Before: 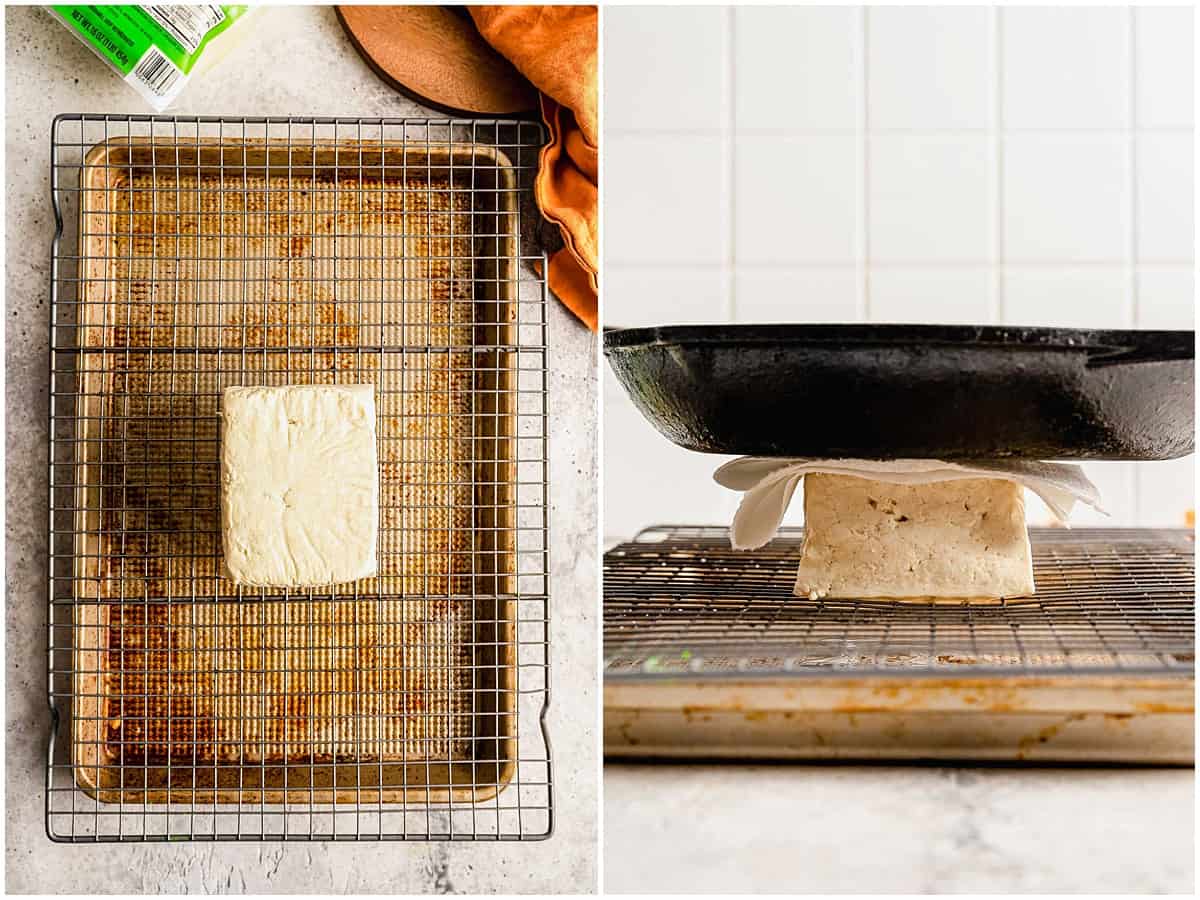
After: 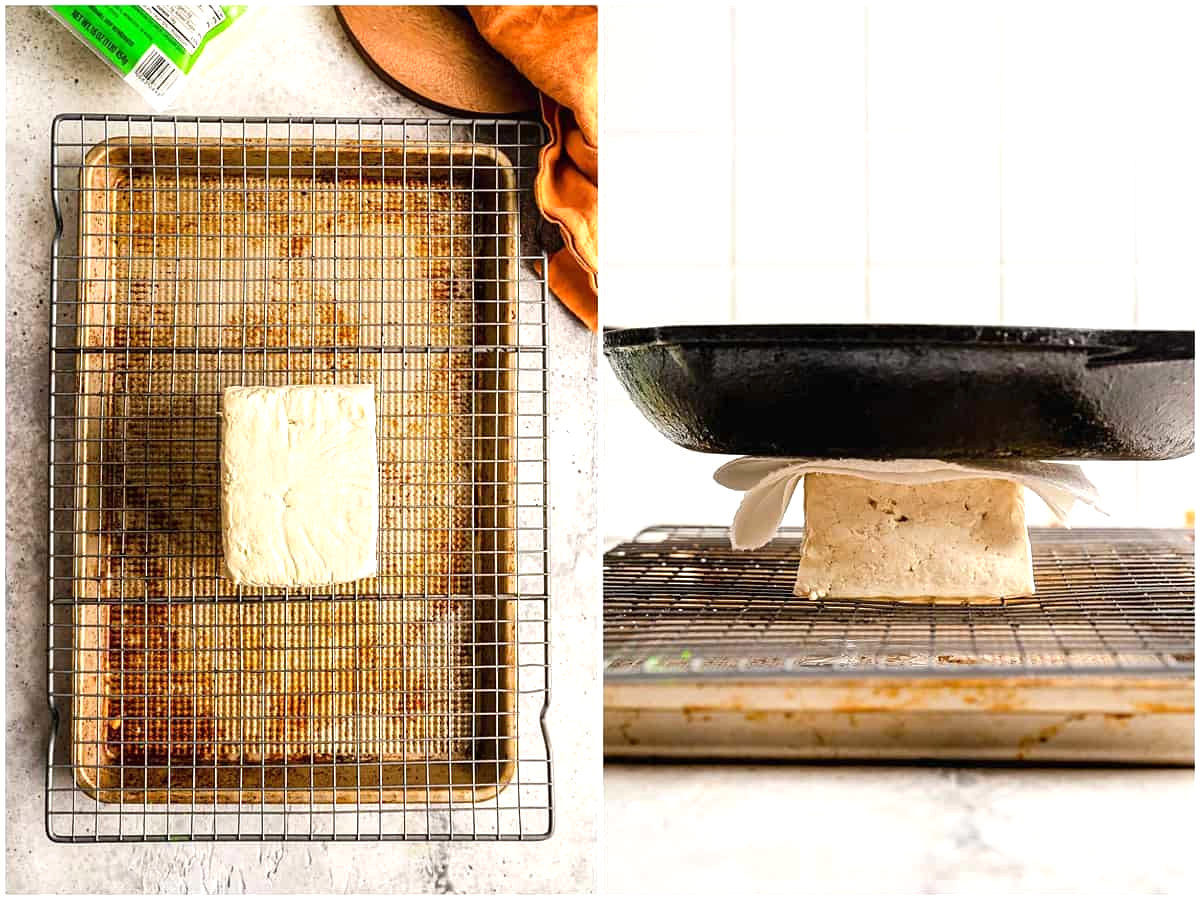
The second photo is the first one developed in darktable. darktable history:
exposure: exposure 0.372 EV, compensate exposure bias true, compensate highlight preservation false
